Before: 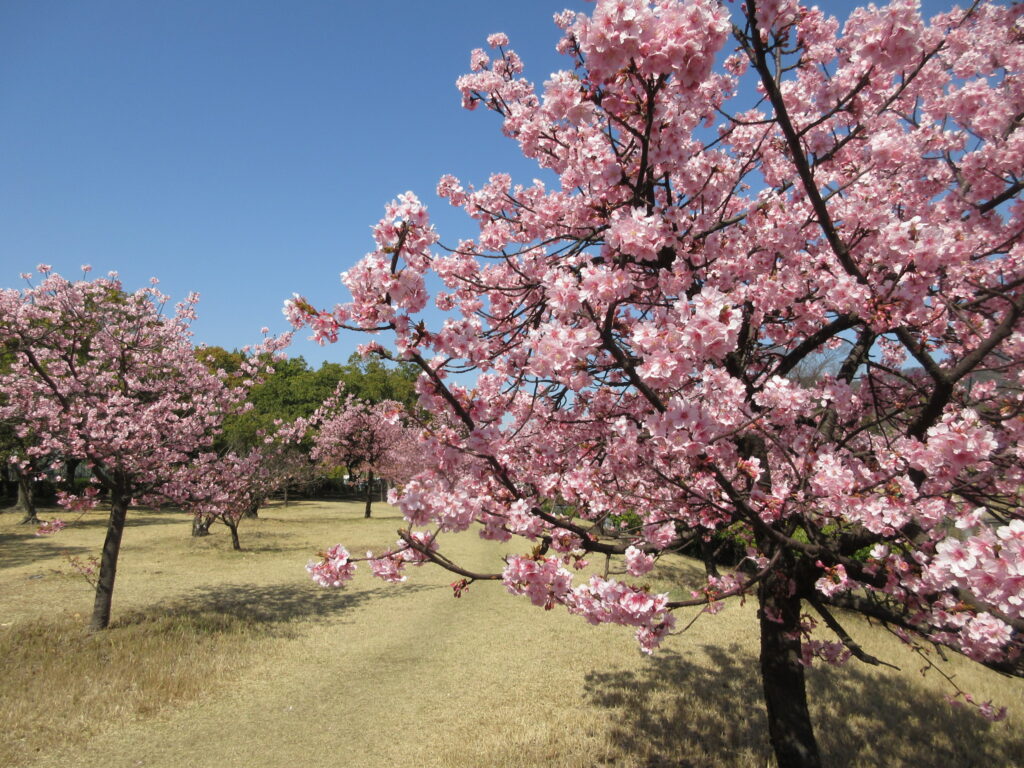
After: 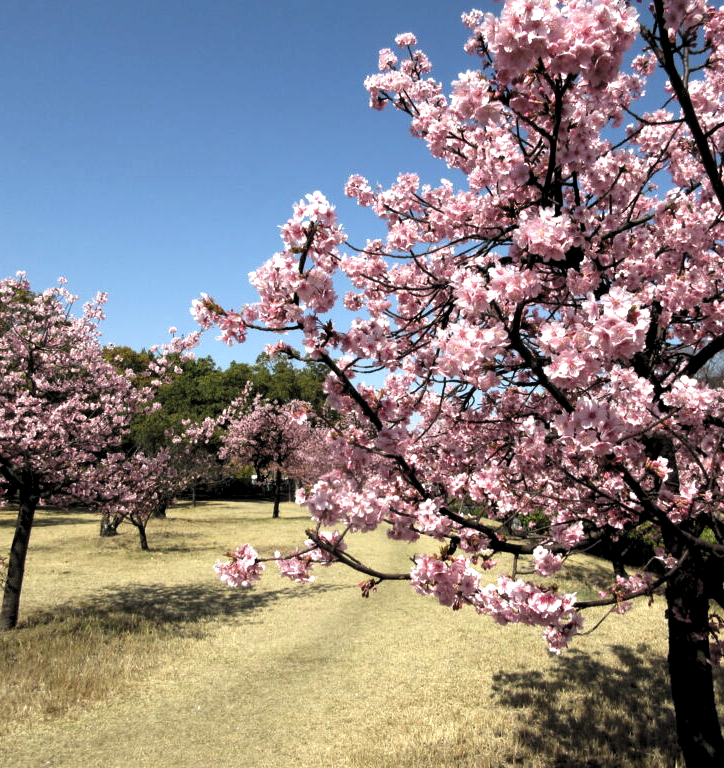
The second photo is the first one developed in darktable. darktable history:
levels: levels [0.129, 0.519, 0.867]
crop and rotate: left 9.061%, right 20.142%
exposure: exposure 0.127 EV, compensate highlight preservation false
